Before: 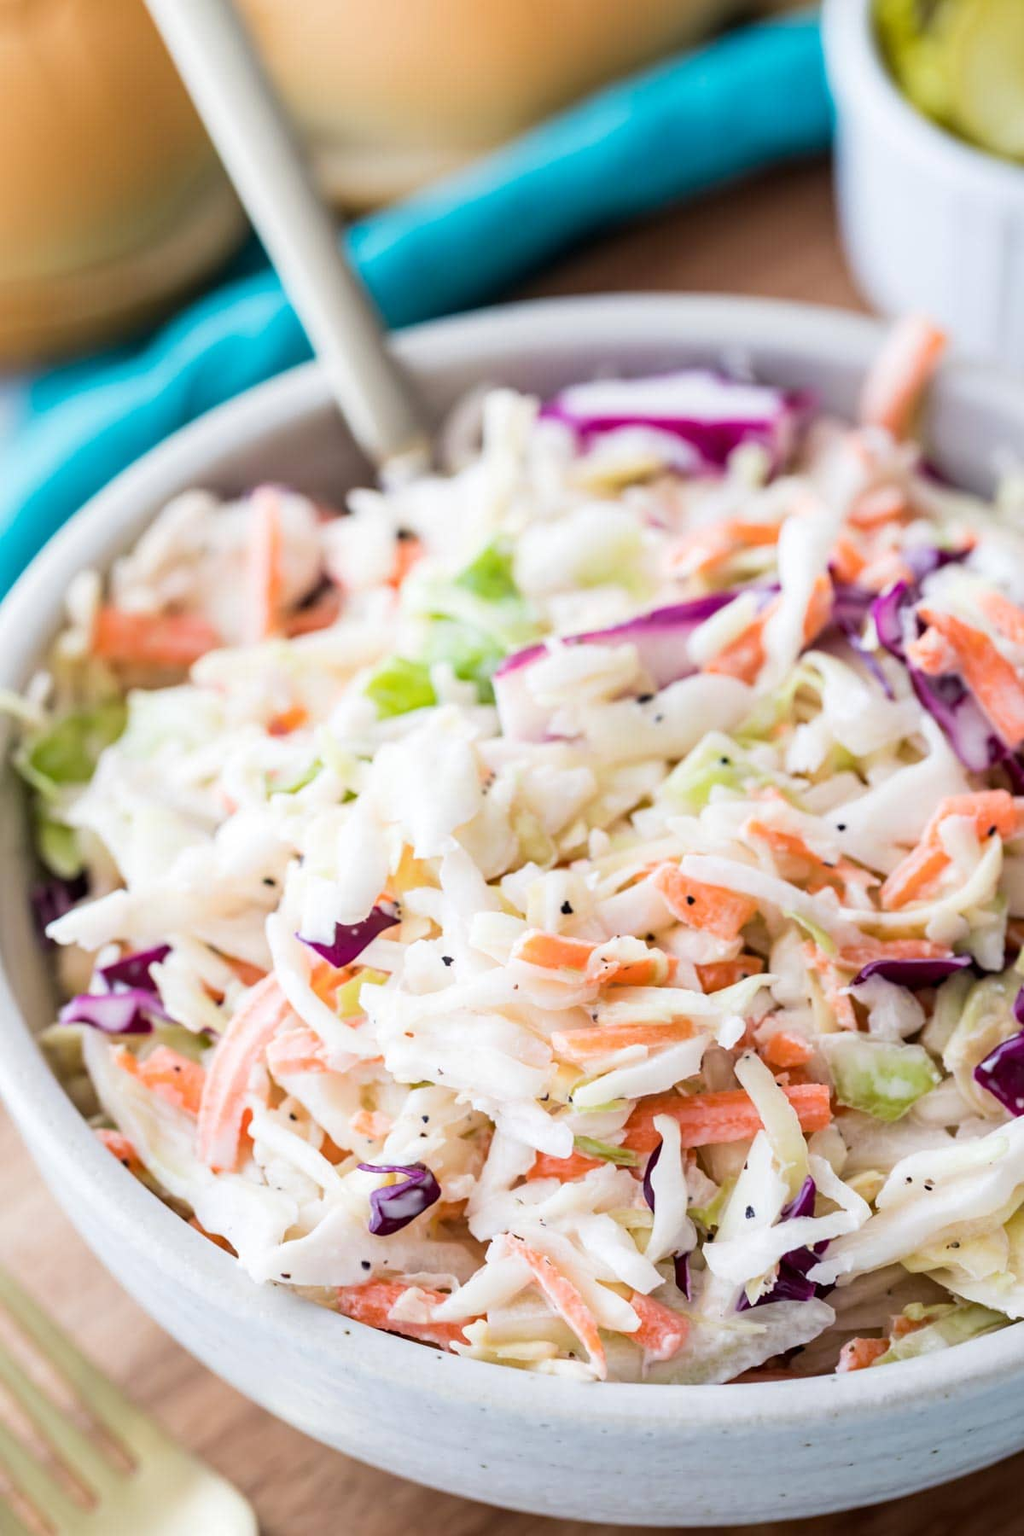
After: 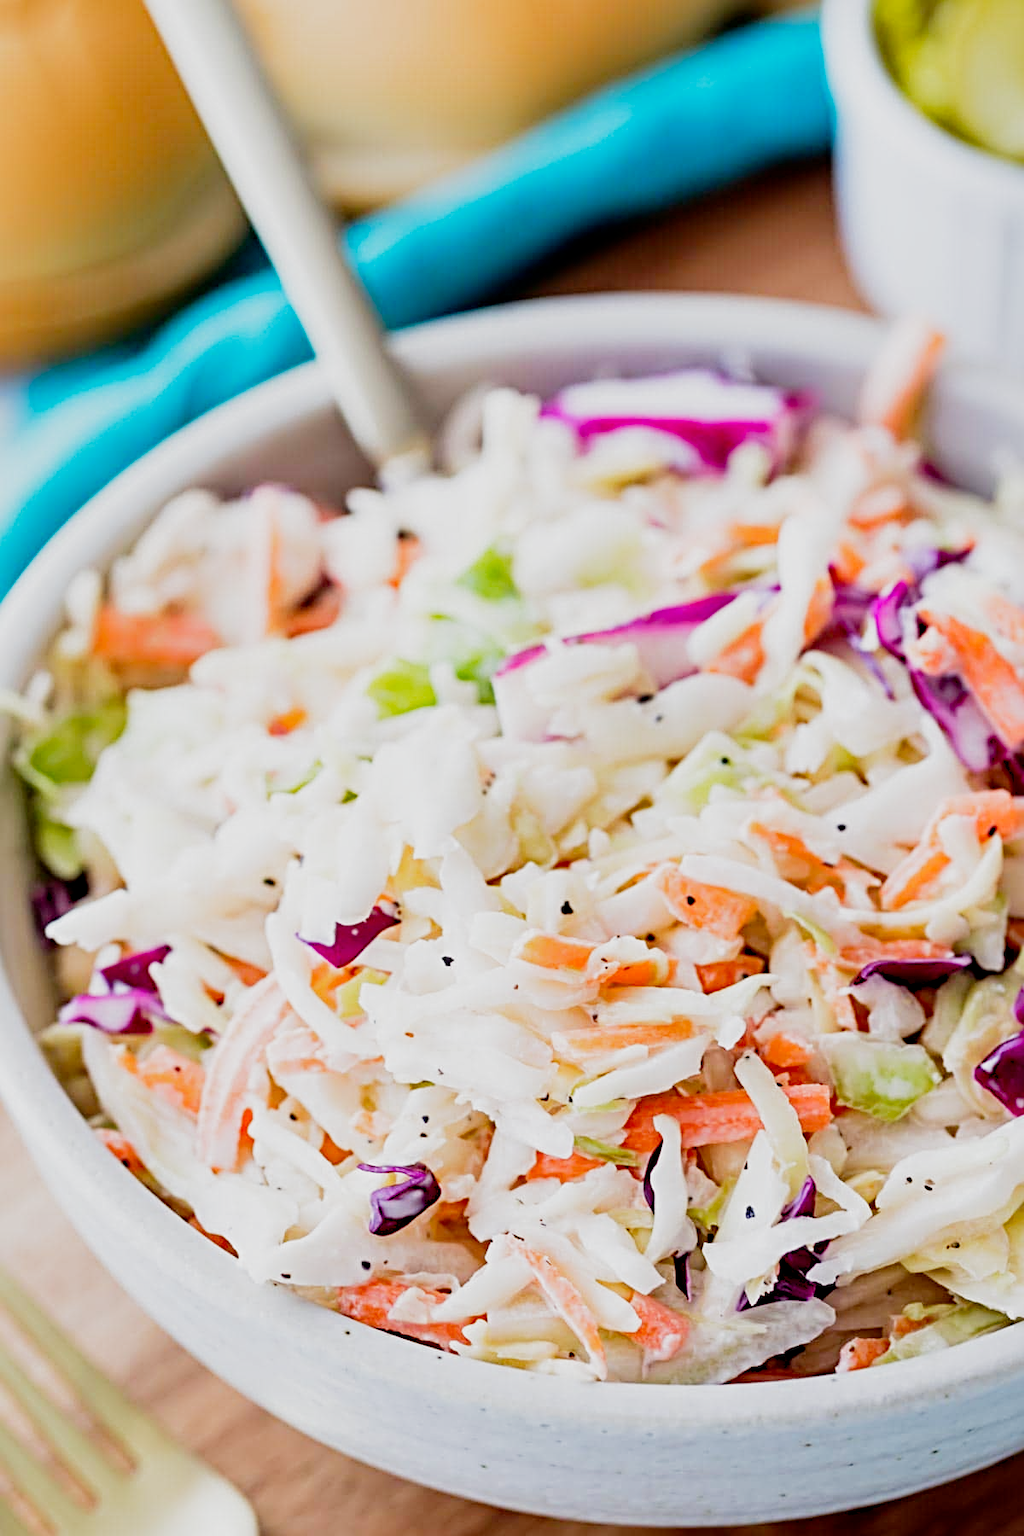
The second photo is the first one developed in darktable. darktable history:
sharpen: radius 4.913
filmic rgb: middle gray luminance 18.4%, black relative exposure -8.94 EV, white relative exposure 3.71 EV, target black luminance 0%, hardness 4.87, latitude 67.41%, contrast 0.946, highlights saturation mix 18.68%, shadows ↔ highlights balance 22.21%, preserve chrominance no, color science v5 (2021), contrast in shadows safe, contrast in highlights safe
tone equalizer: -8 EV -0.441 EV, -7 EV -0.389 EV, -6 EV -0.355 EV, -5 EV -0.209 EV, -3 EV 0.201 EV, -2 EV 0.36 EV, -1 EV 0.395 EV, +0 EV 0.438 EV
shadows and highlights: shadows 36.55, highlights -27.51, soften with gaussian
